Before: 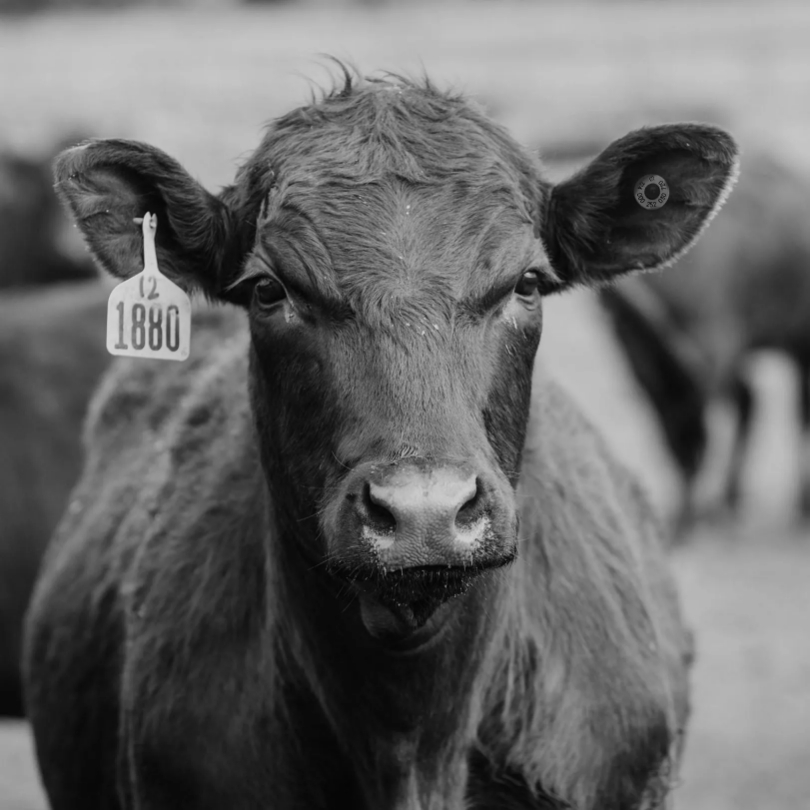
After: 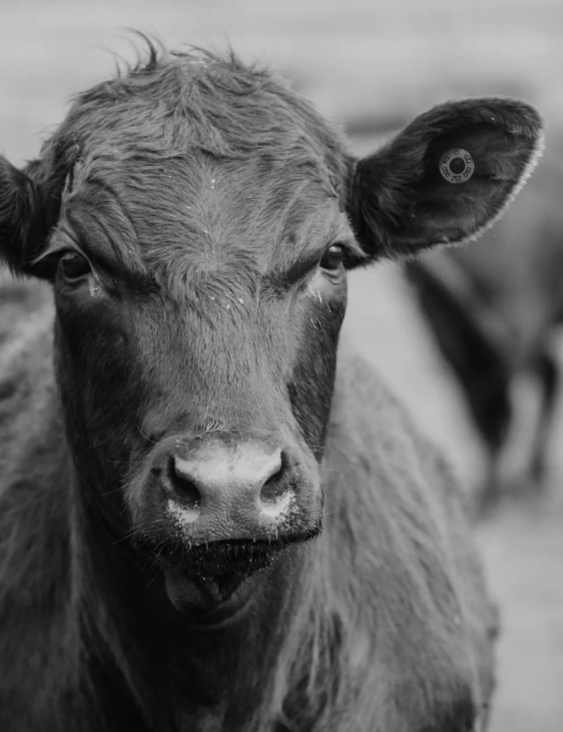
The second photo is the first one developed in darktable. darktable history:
crop and rotate: left 24.188%, top 3.264%, right 6.22%, bottom 6.26%
exposure: compensate exposure bias true, compensate highlight preservation false
